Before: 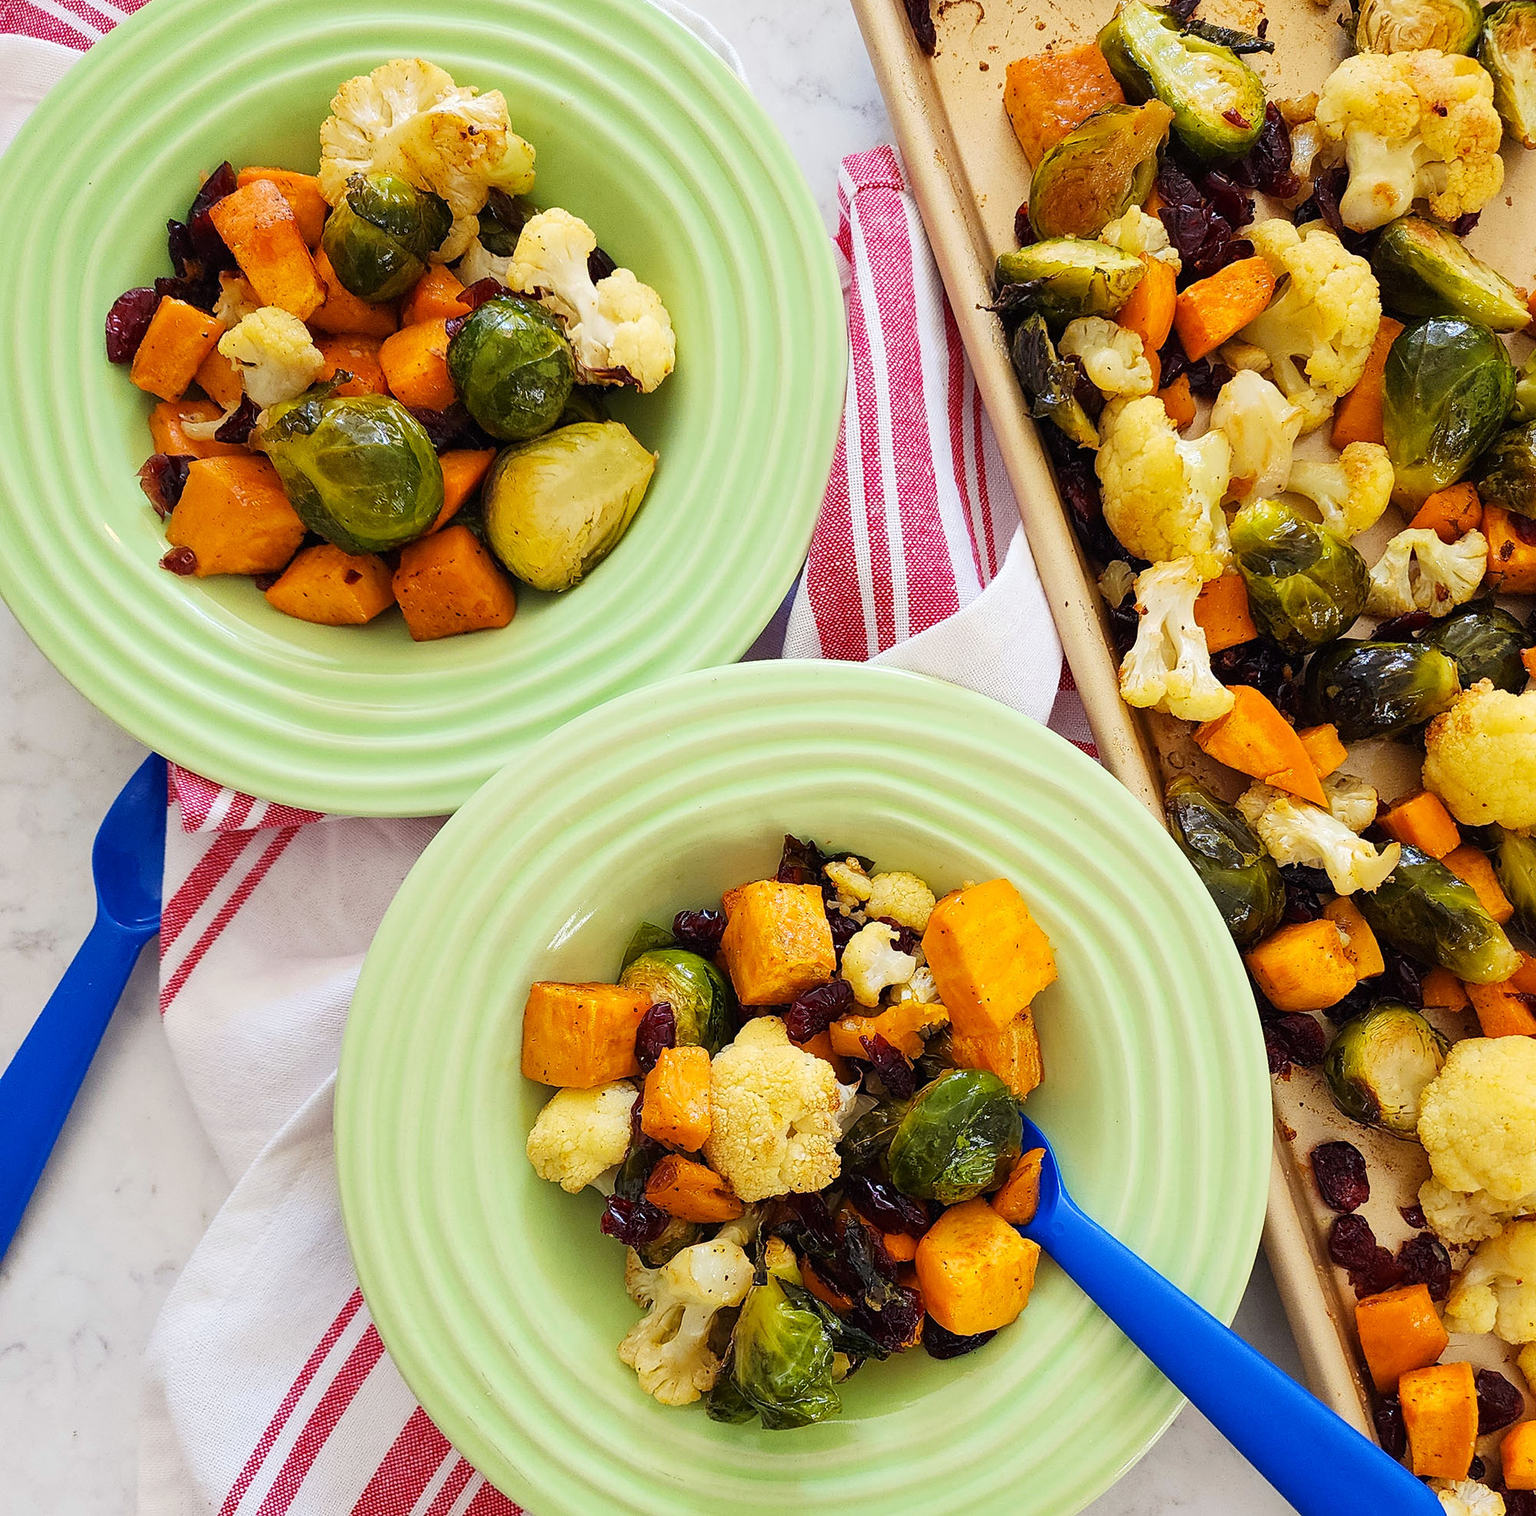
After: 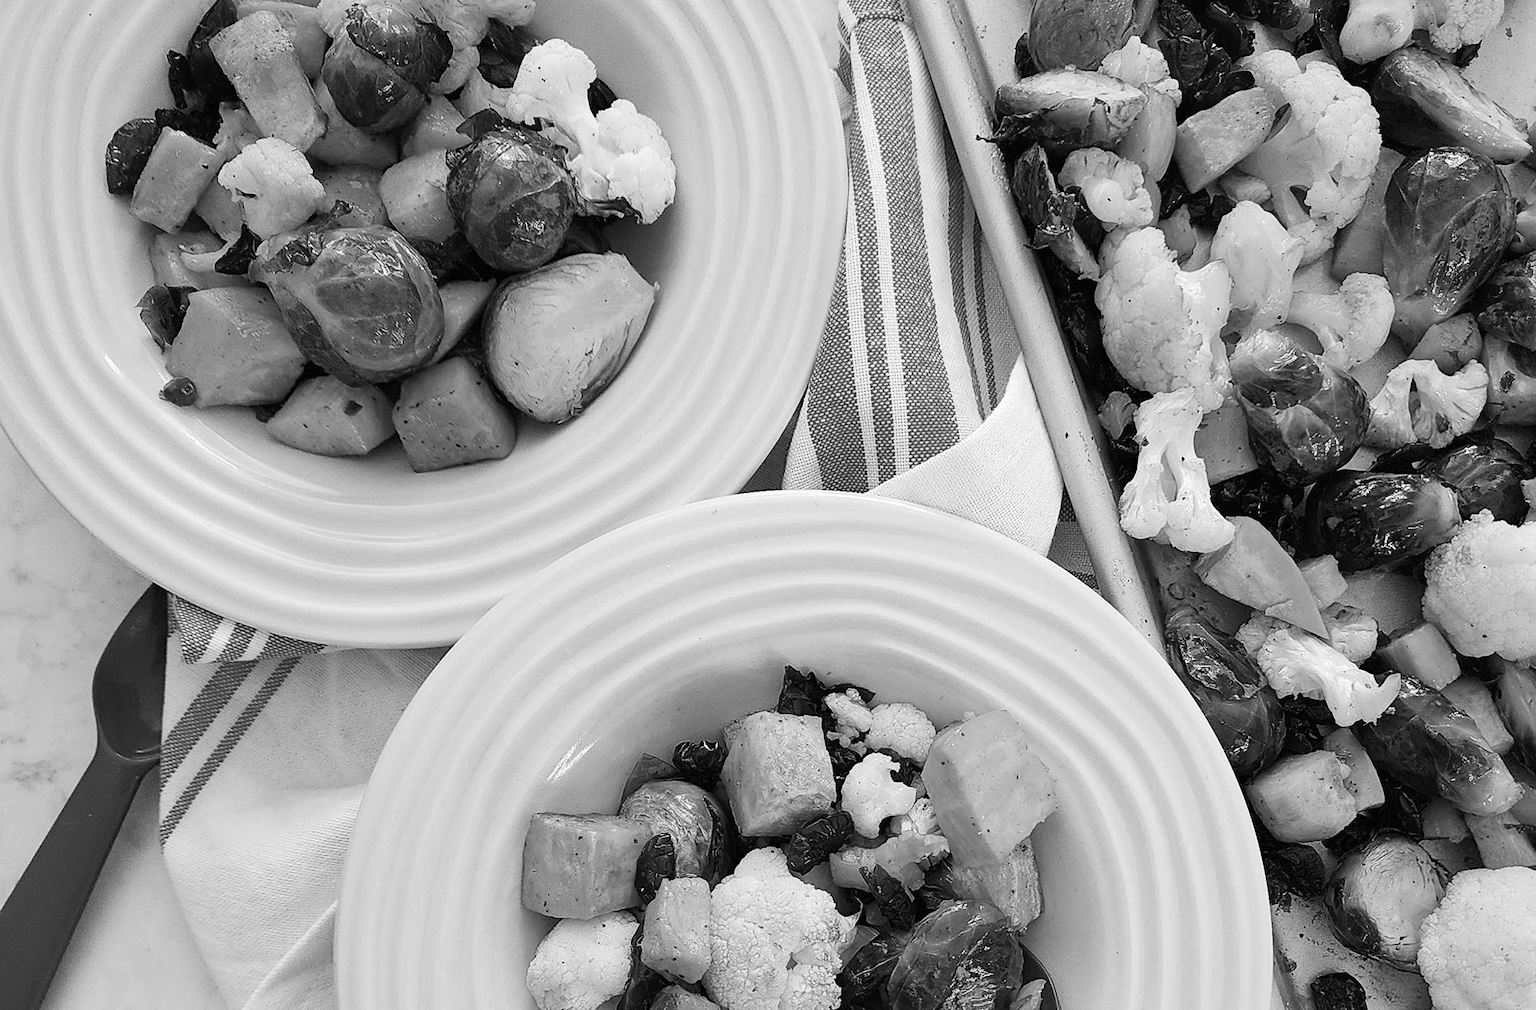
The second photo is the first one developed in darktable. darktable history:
haze removal: compatibility mode true, adaptive false
crop: top 11.166%, bottom 22.168%
monochrome: on, module defaults
